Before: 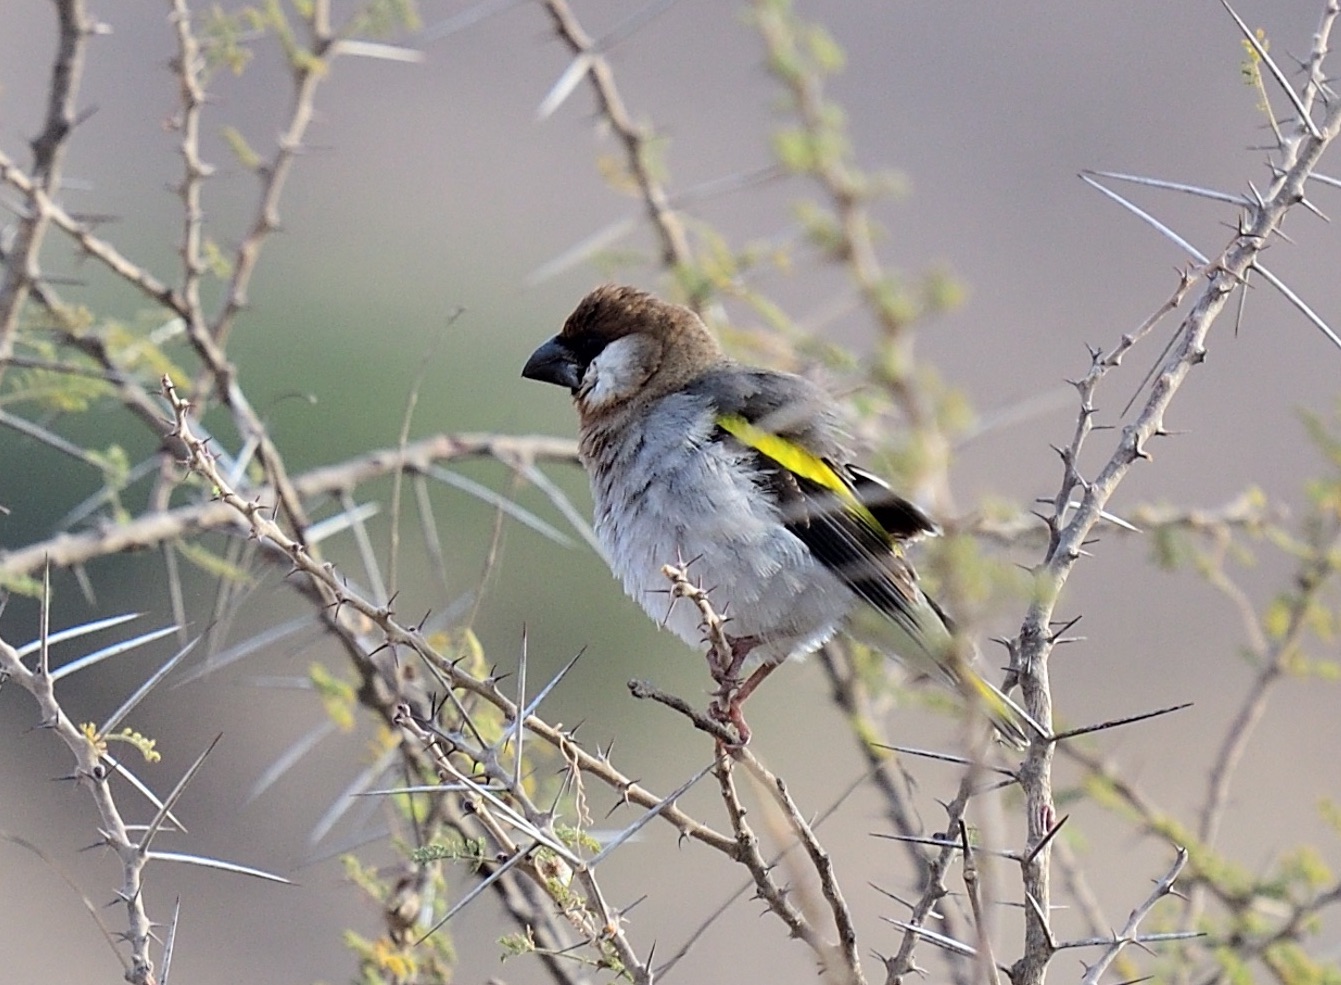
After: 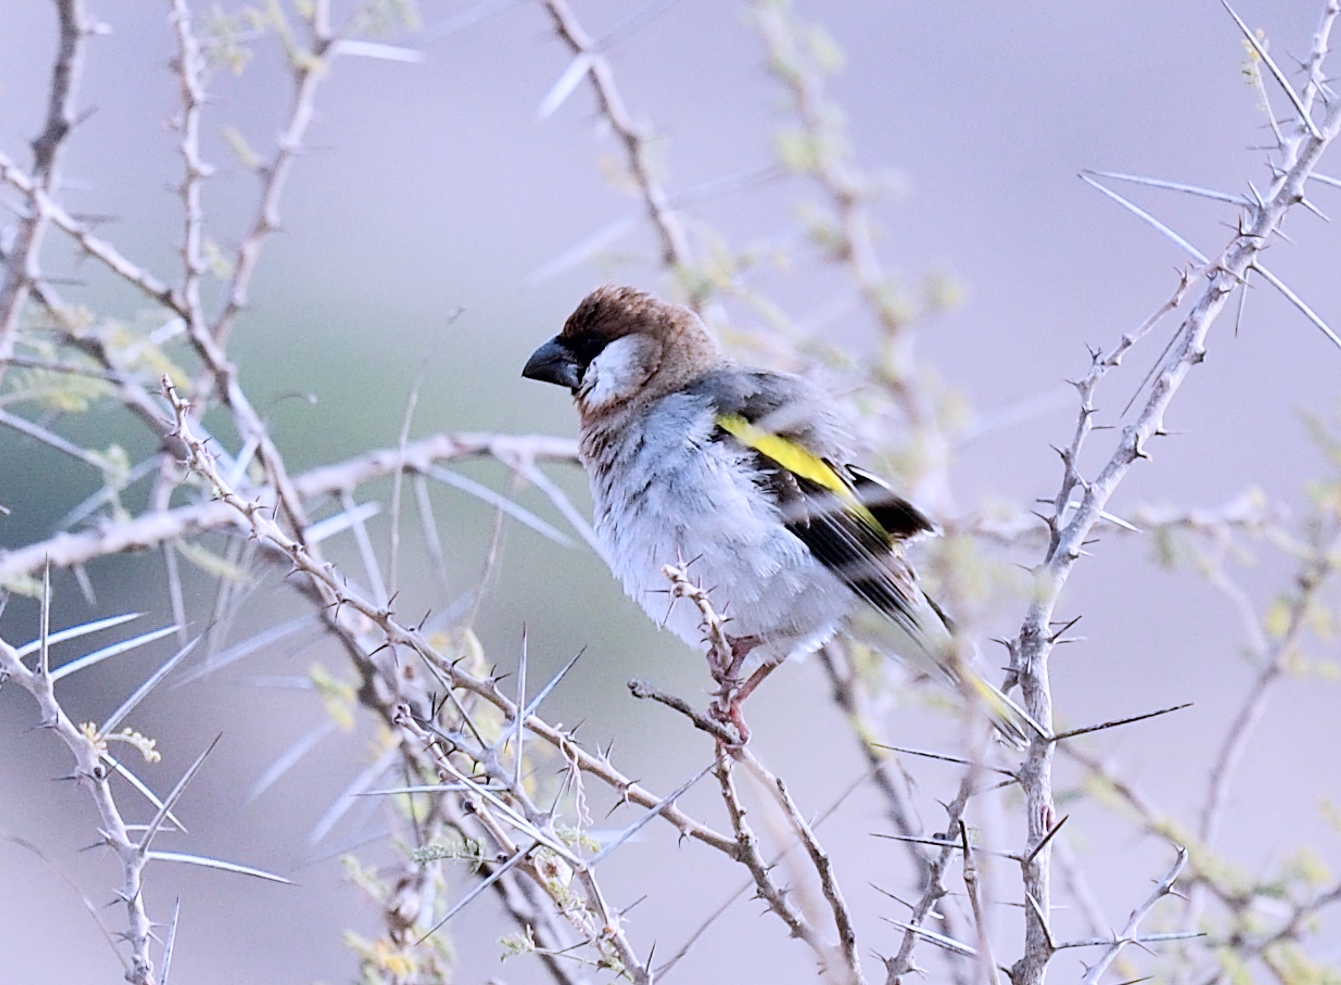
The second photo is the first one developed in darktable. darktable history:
base curve: curves: ch0 [(0, 0) (0.208, 0.289) (0.578, 0.729) (1, 1)]
color correction: highlights a* 4.47, highlights b* -21.39
